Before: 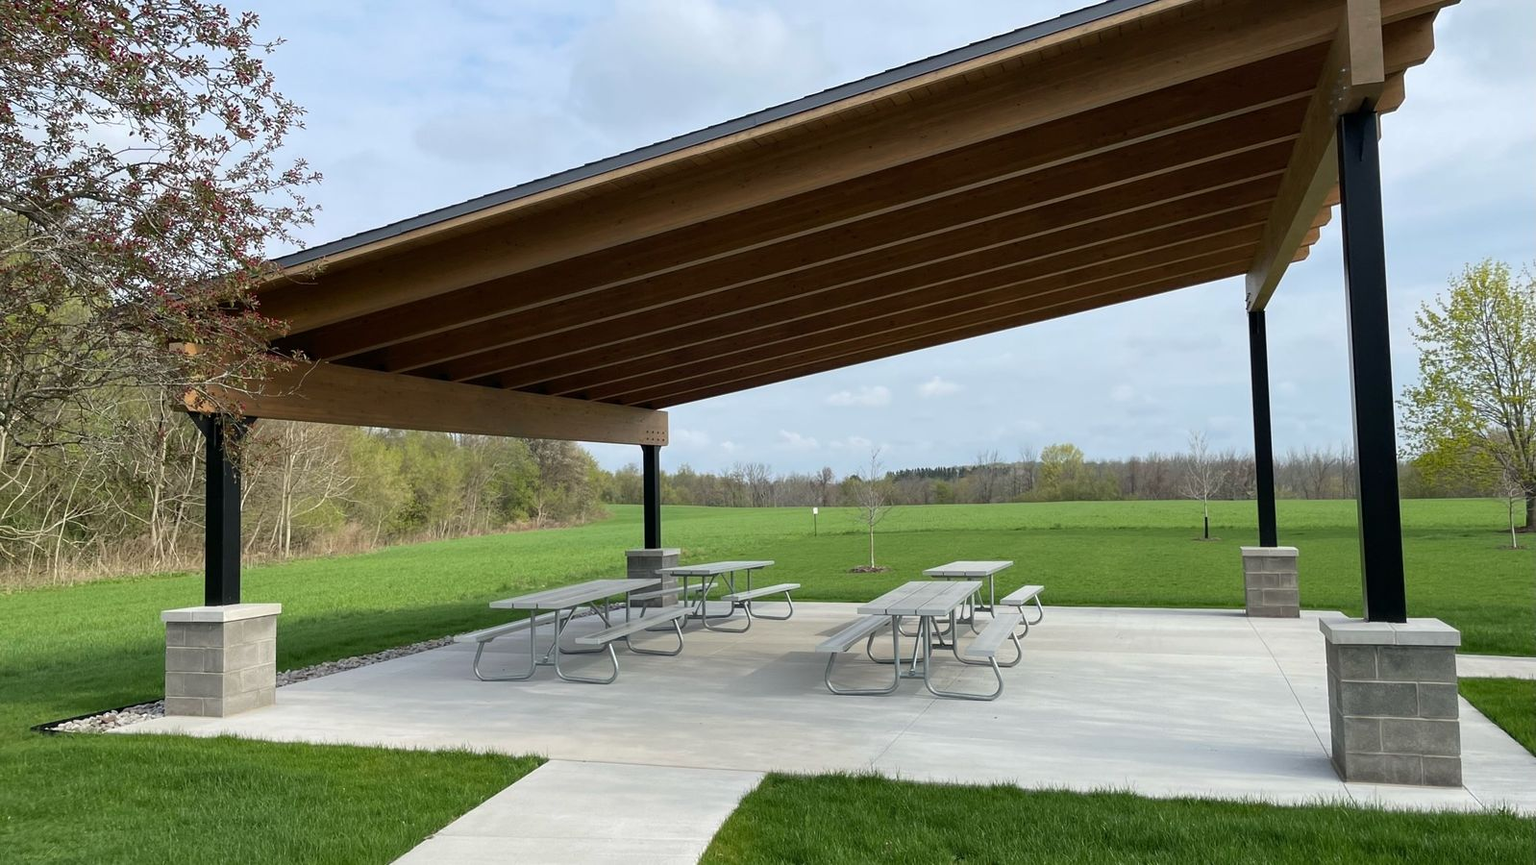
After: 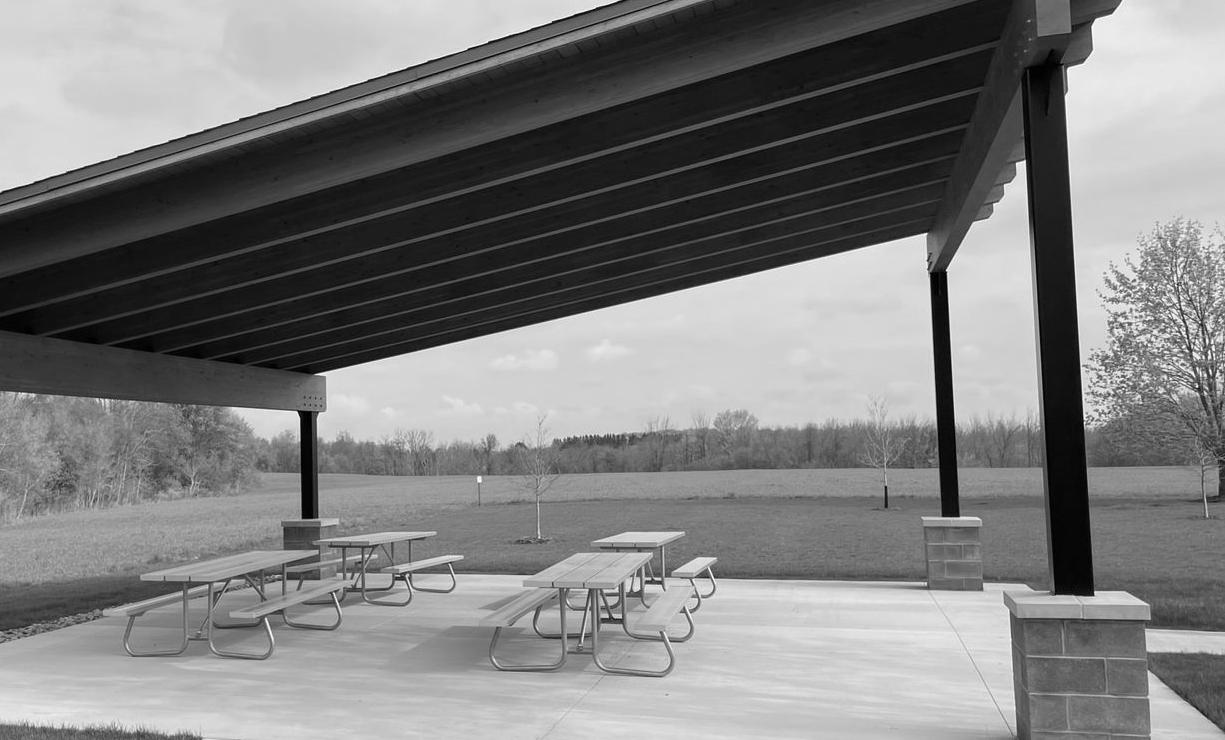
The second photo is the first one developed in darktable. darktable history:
color balance: contrast -0.5%
crop: left 23.095%, top 5.827%, bottom 11.854%
monochrome: on, module defaults
